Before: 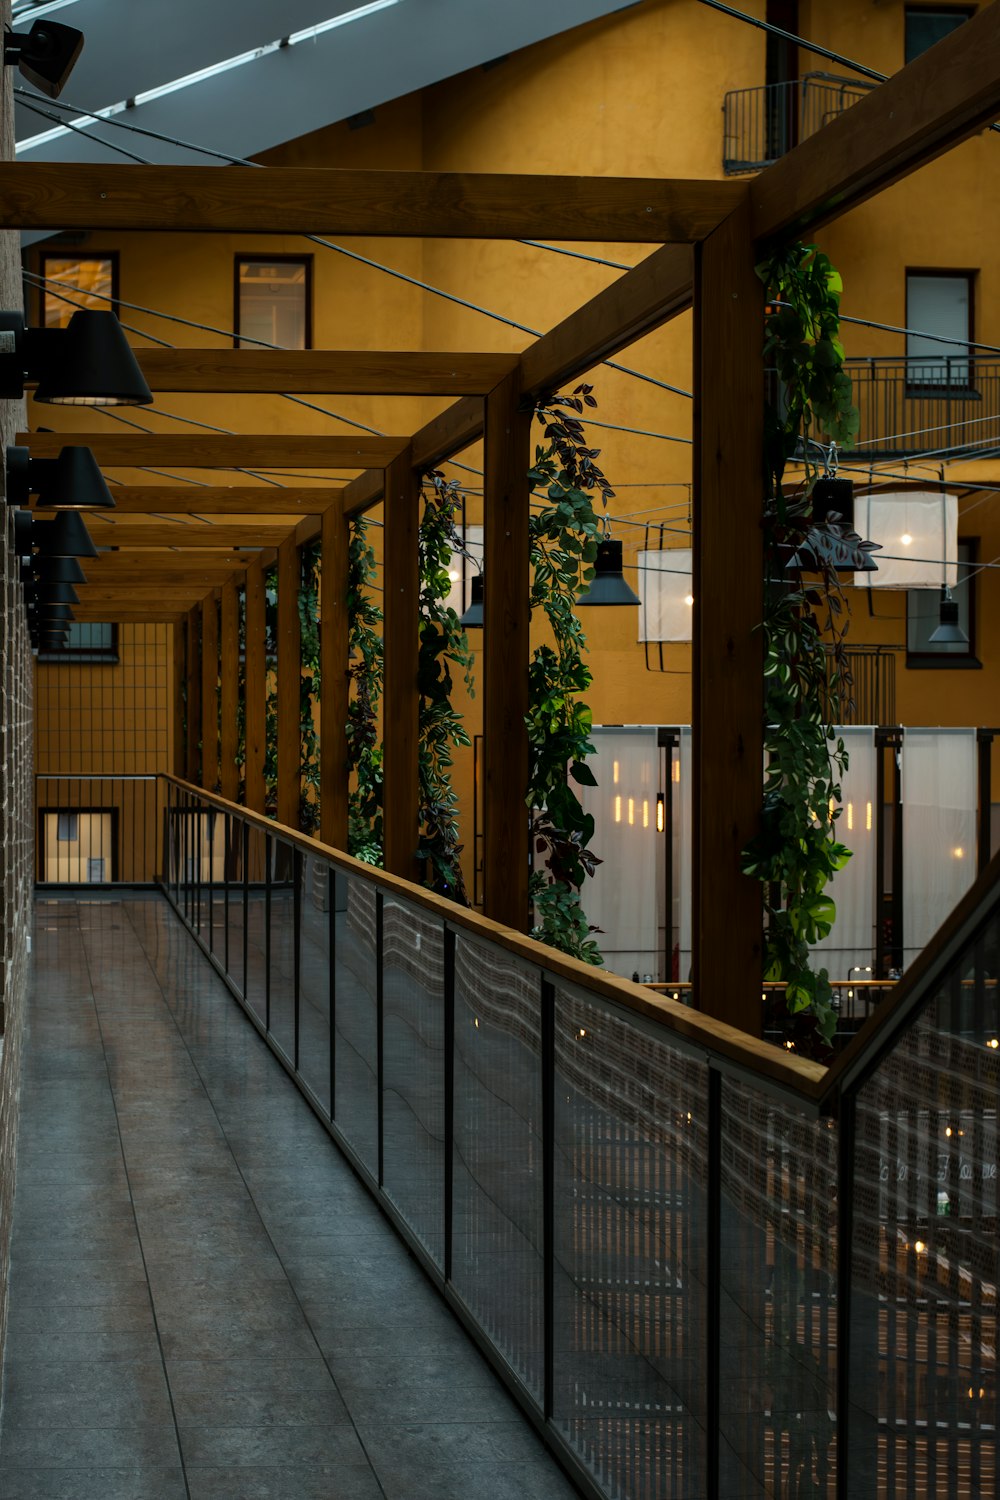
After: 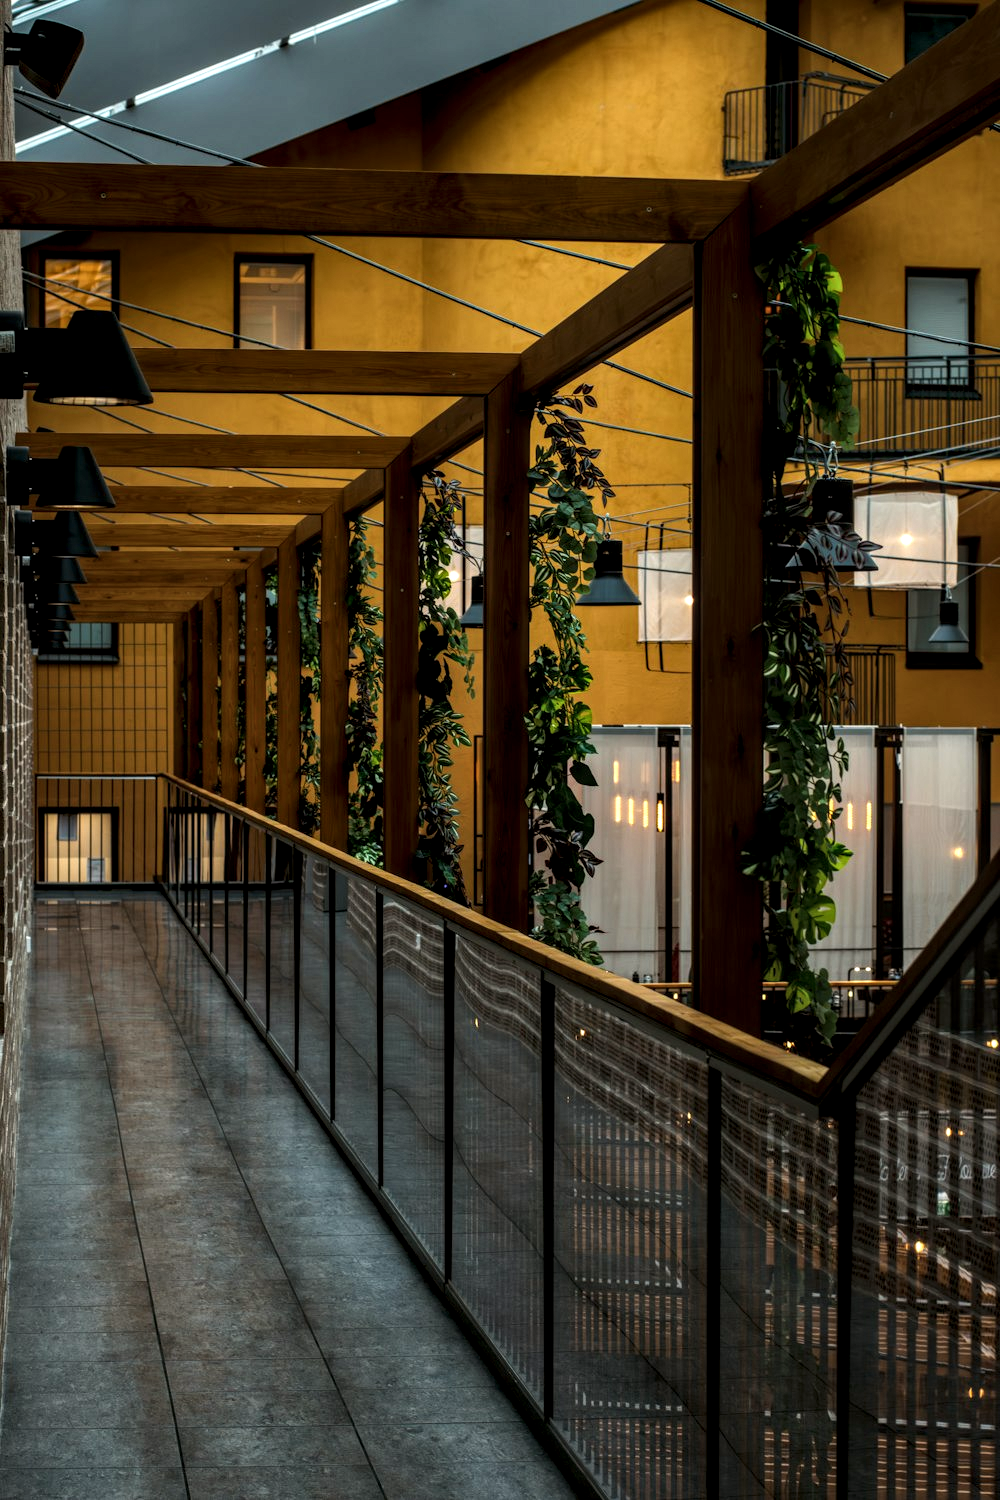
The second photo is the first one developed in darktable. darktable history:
color balance rgb: shadows lift › chroma 2%, shadows lift › hue 50°, power › hue 60°, highlights gain › chroma 1%, highlights gain › hue 60°, global offset › luminance 0.25%, global vibrance 30%
local contrast: highlights 79%, shadows 56%, detail 175%, midtone range 0.428
